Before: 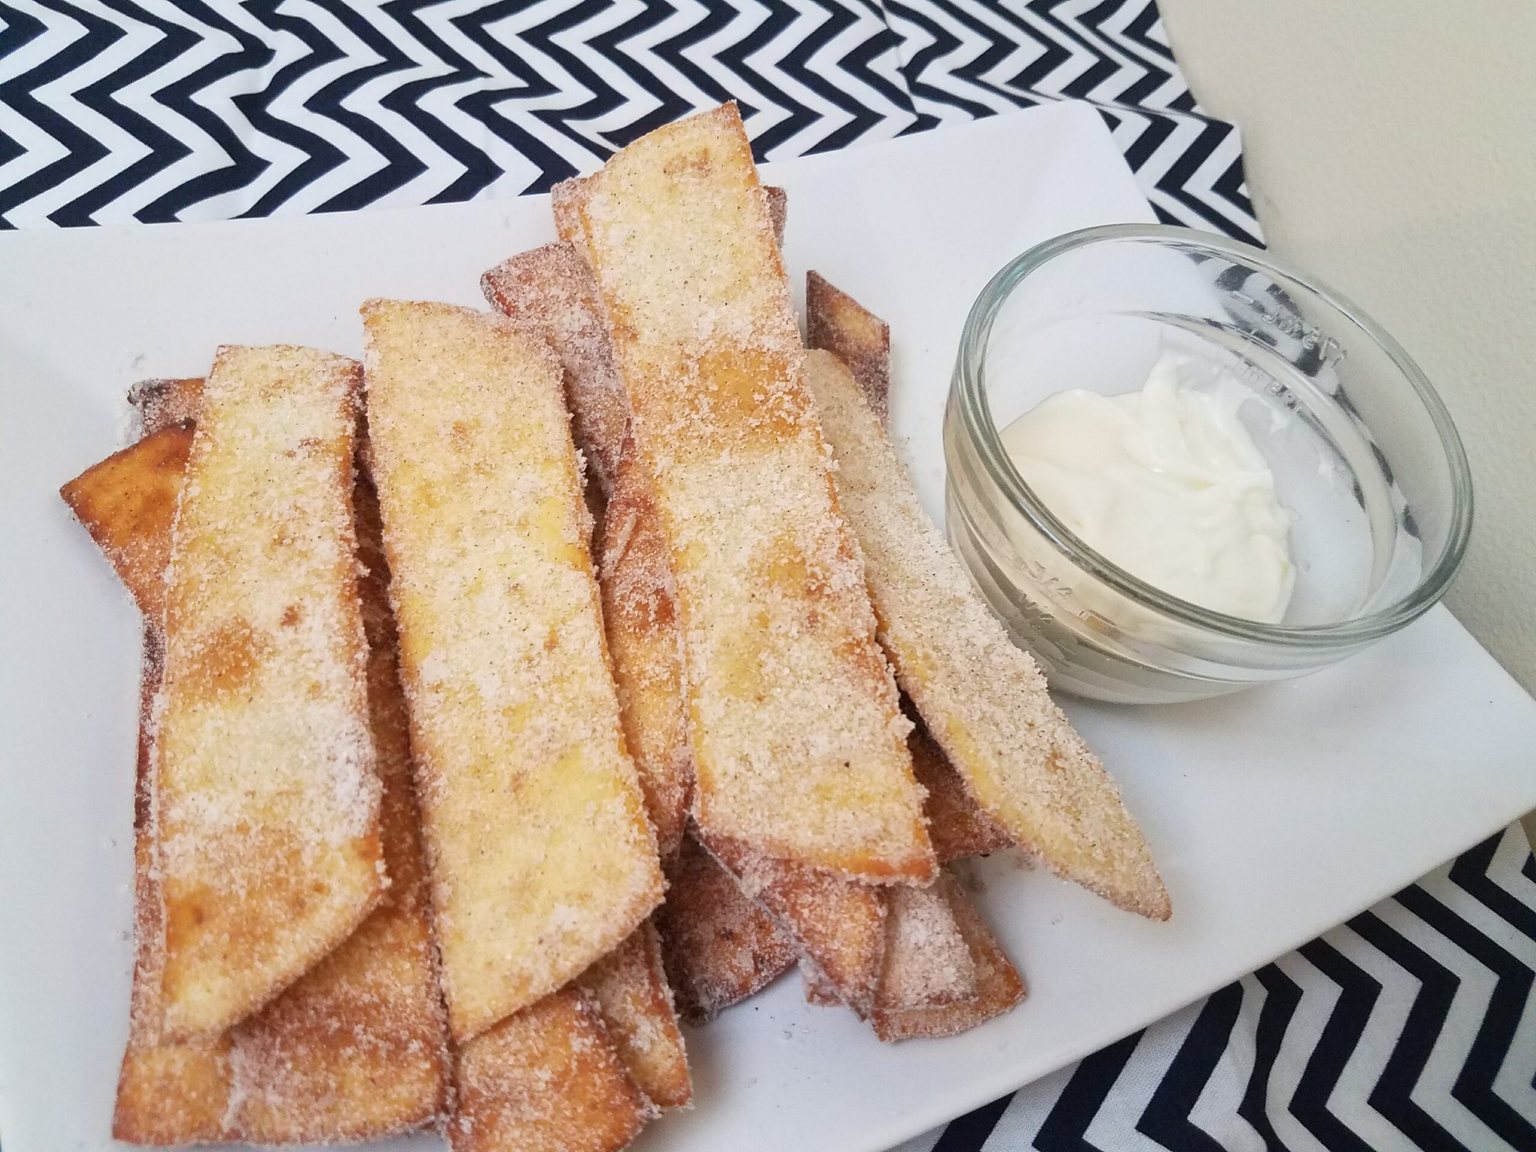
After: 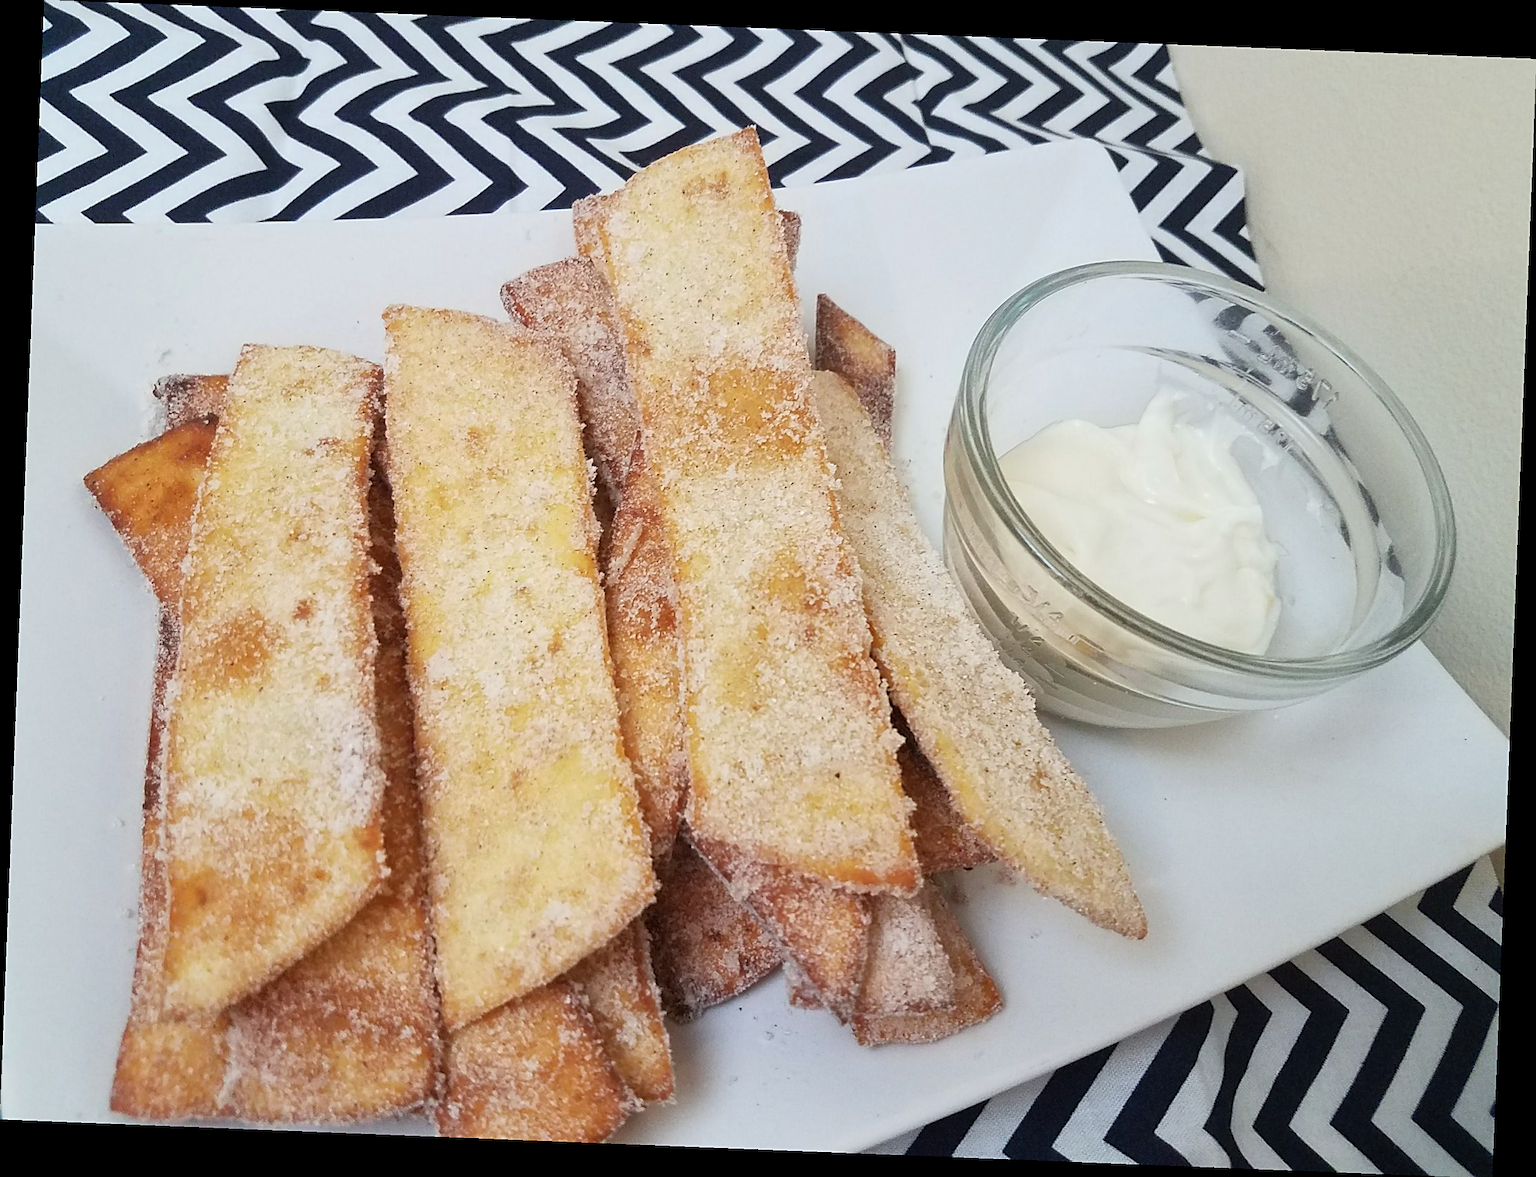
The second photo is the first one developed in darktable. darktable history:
white balance: red 0.978, blue 0.999
rotate and perspective: rotation 2.27°, automatic cropping off
sharpen: on, module defaults
